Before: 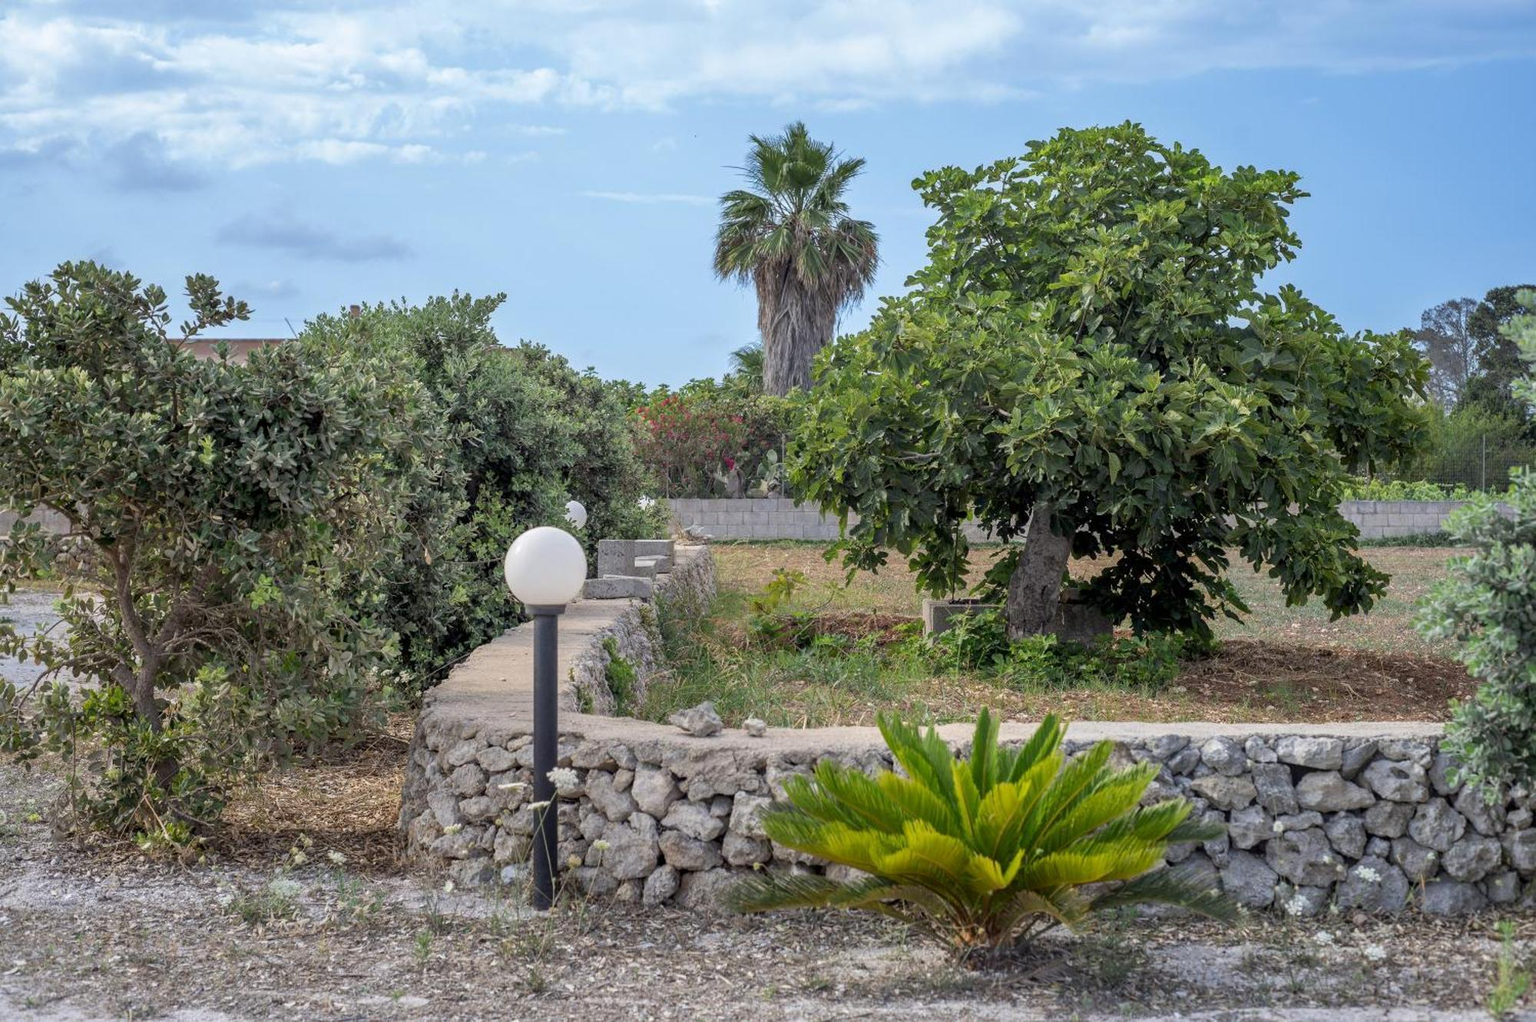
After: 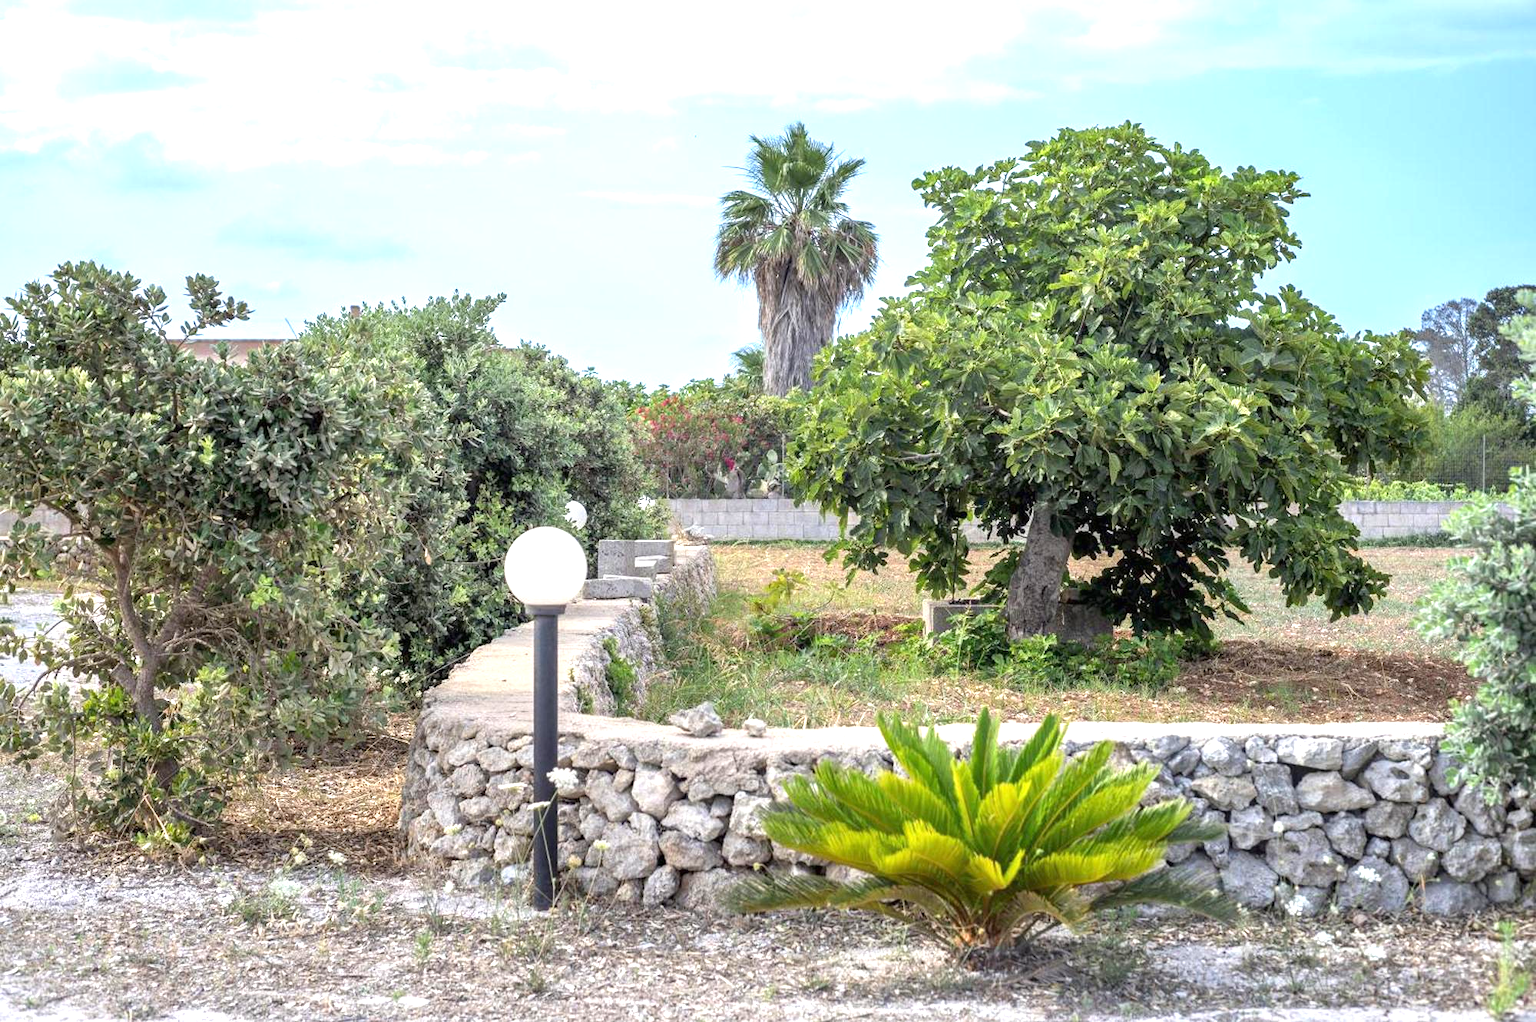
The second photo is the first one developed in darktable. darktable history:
rotate and perspective: automatic cropping off
exposure: black level correction 0, exposure 1.1 EV, compensate exposure bias true, compensate highlight preservation false
